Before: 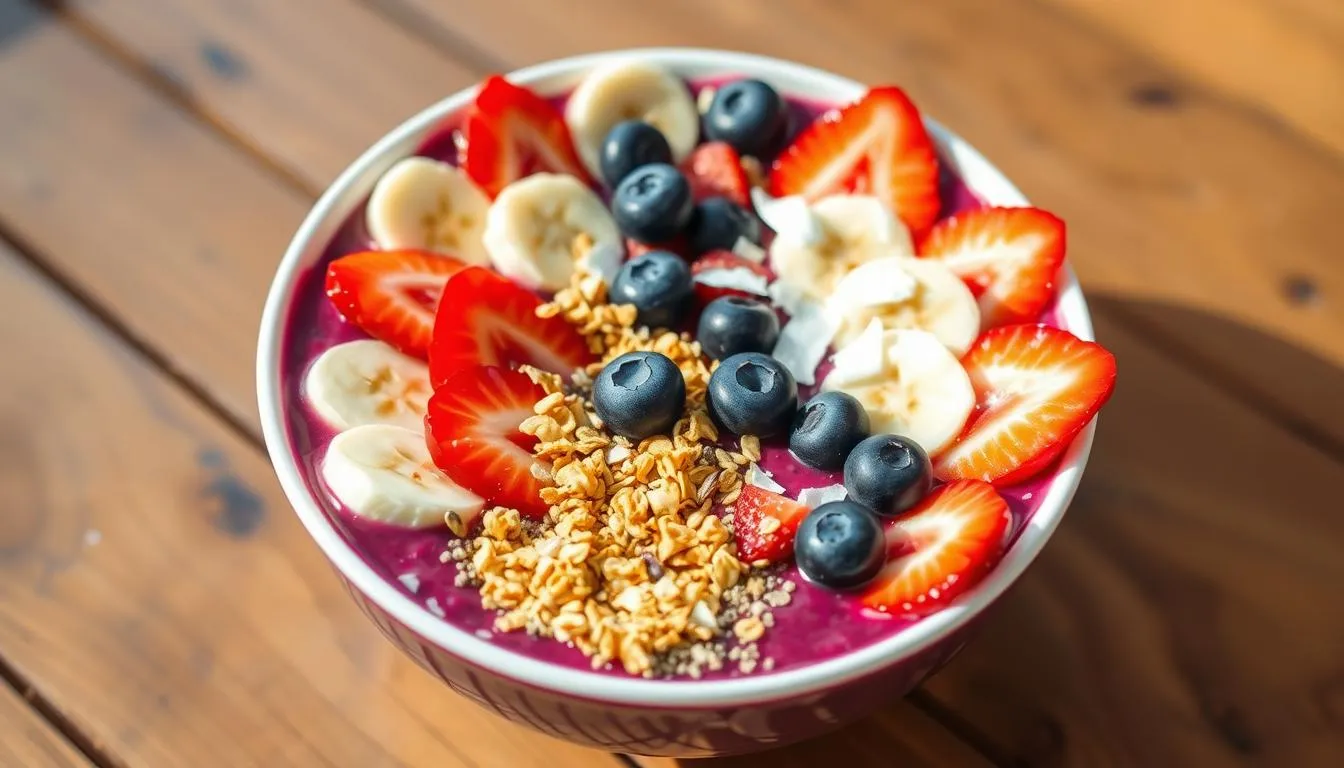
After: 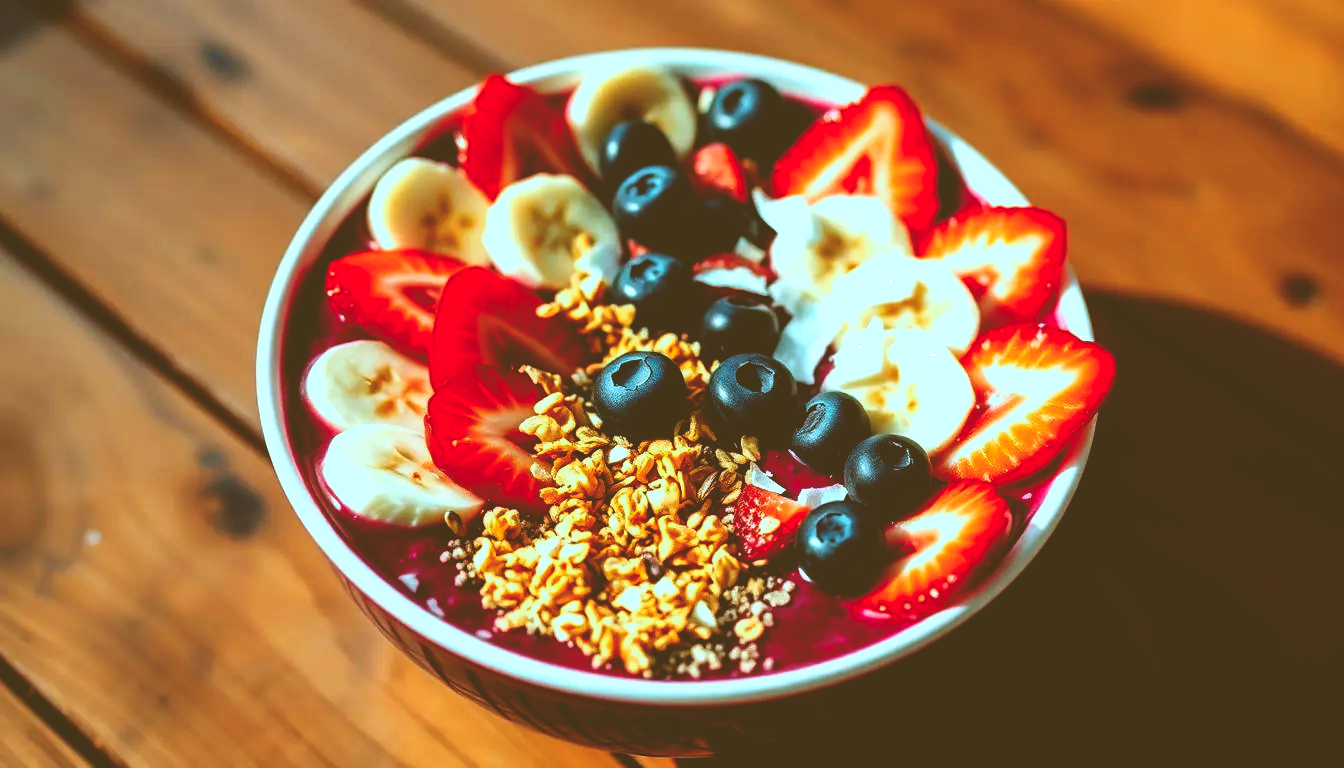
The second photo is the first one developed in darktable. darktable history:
color correction: highlights a* -14.62, highlights b* -16.22, shadows a* 10.12, shadows b* 29.4
base curve: curves: ch0 [(0, 0.036) (0.083, 0.04) (0.804, 1)], preserve colors none
